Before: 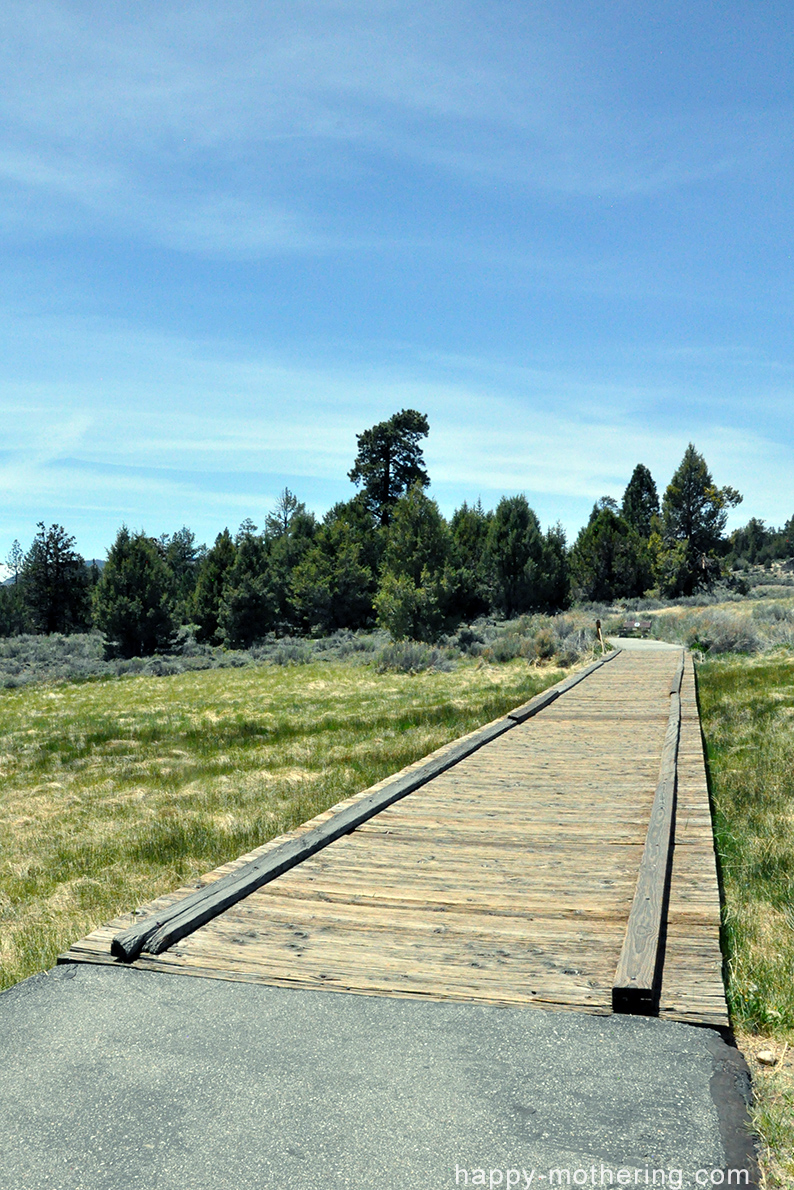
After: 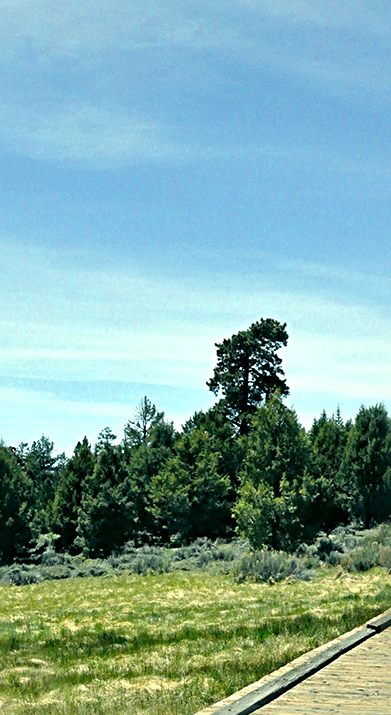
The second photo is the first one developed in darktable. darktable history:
crop: left 17.835%, top 7.675%, right 32.881%, bottom 32.213%
tone equalizer: on, module defaults
sharpen: radius 4
color correction: highlights a* -0.482, highlights b* 9.48, shadows a* -9.48, shadows b* 0.803
color zones: curves: ch0 [(0.25, 0.5) (0.463, 0.627) (0.484, 0.637) (0.75, 0.5)]
